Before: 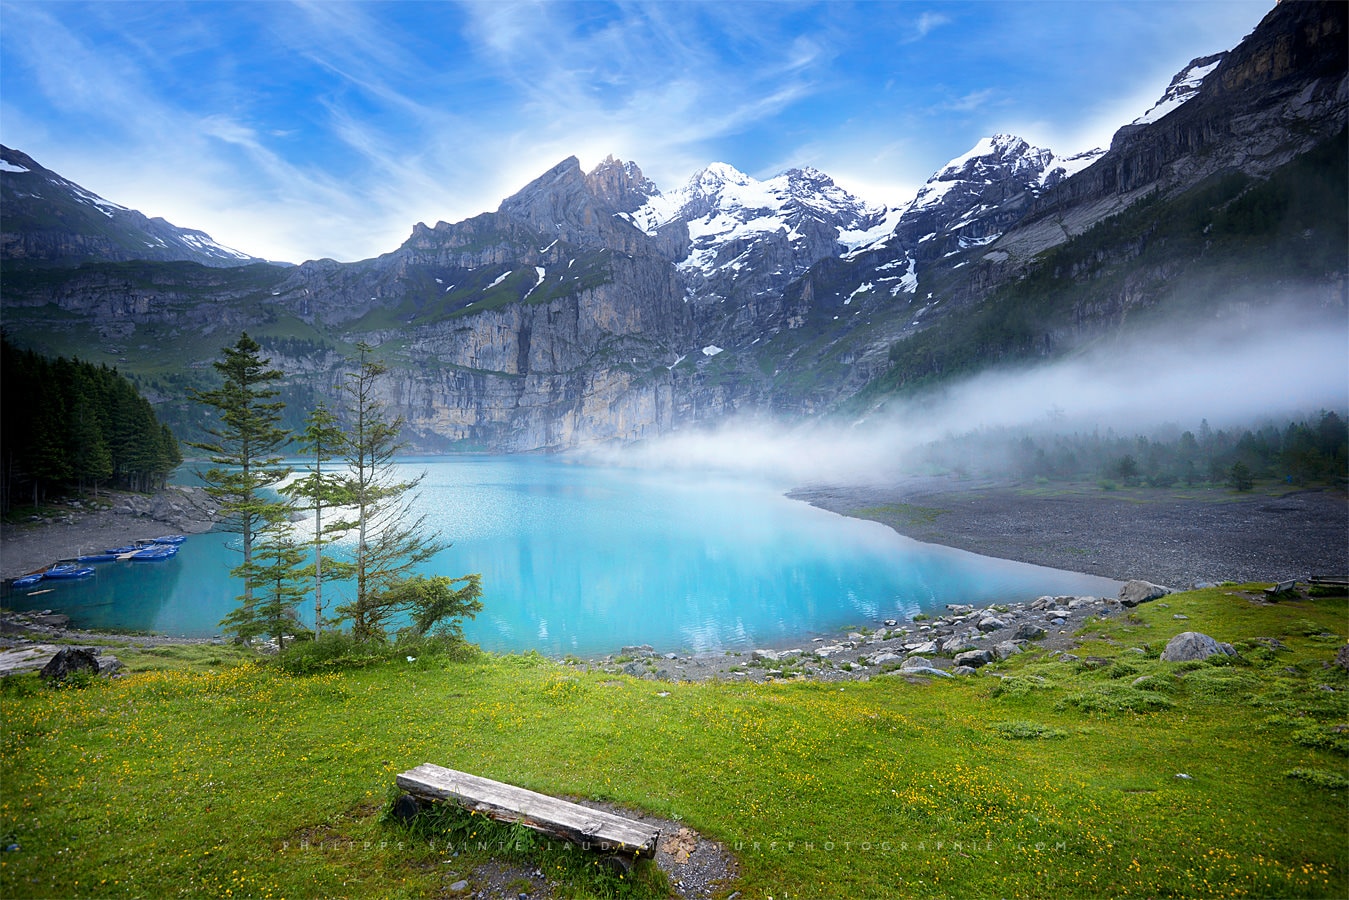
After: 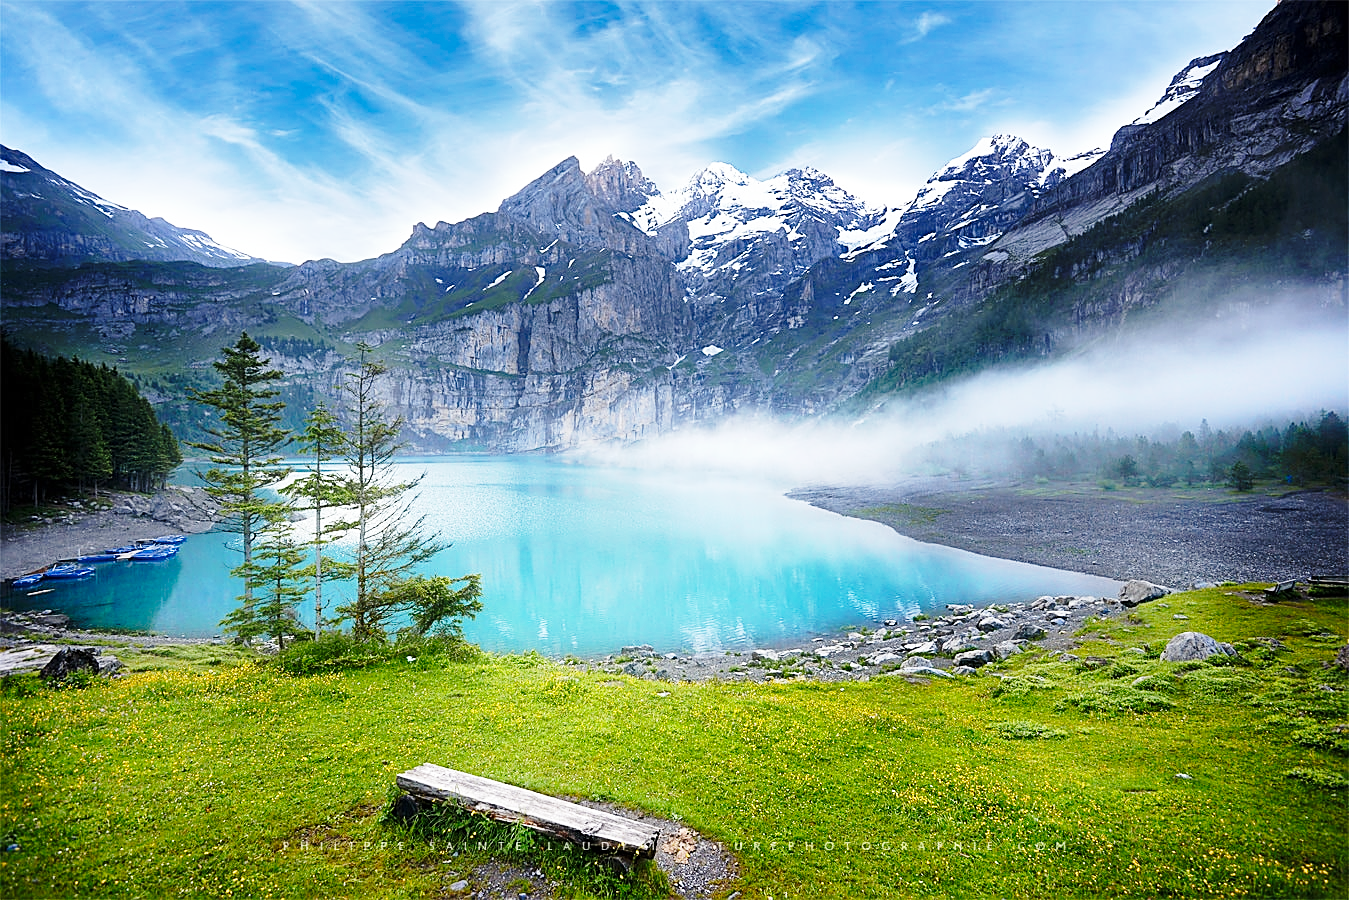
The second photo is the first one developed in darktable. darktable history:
sharpen: on, module defaults
base curve: curves: ch0 [(0, 0) (0.028, 0.03) (0.121, 0.232) (0.46, 0.748) (0.859, 0.968) (1, 1)], preserve colors none
shadows and highlights: shadows 39.29, highlights -53.91, shadows color adjustment 97.99%, highlights color adjustment 59.19%, low approximation 0.01, soften with gaussian
